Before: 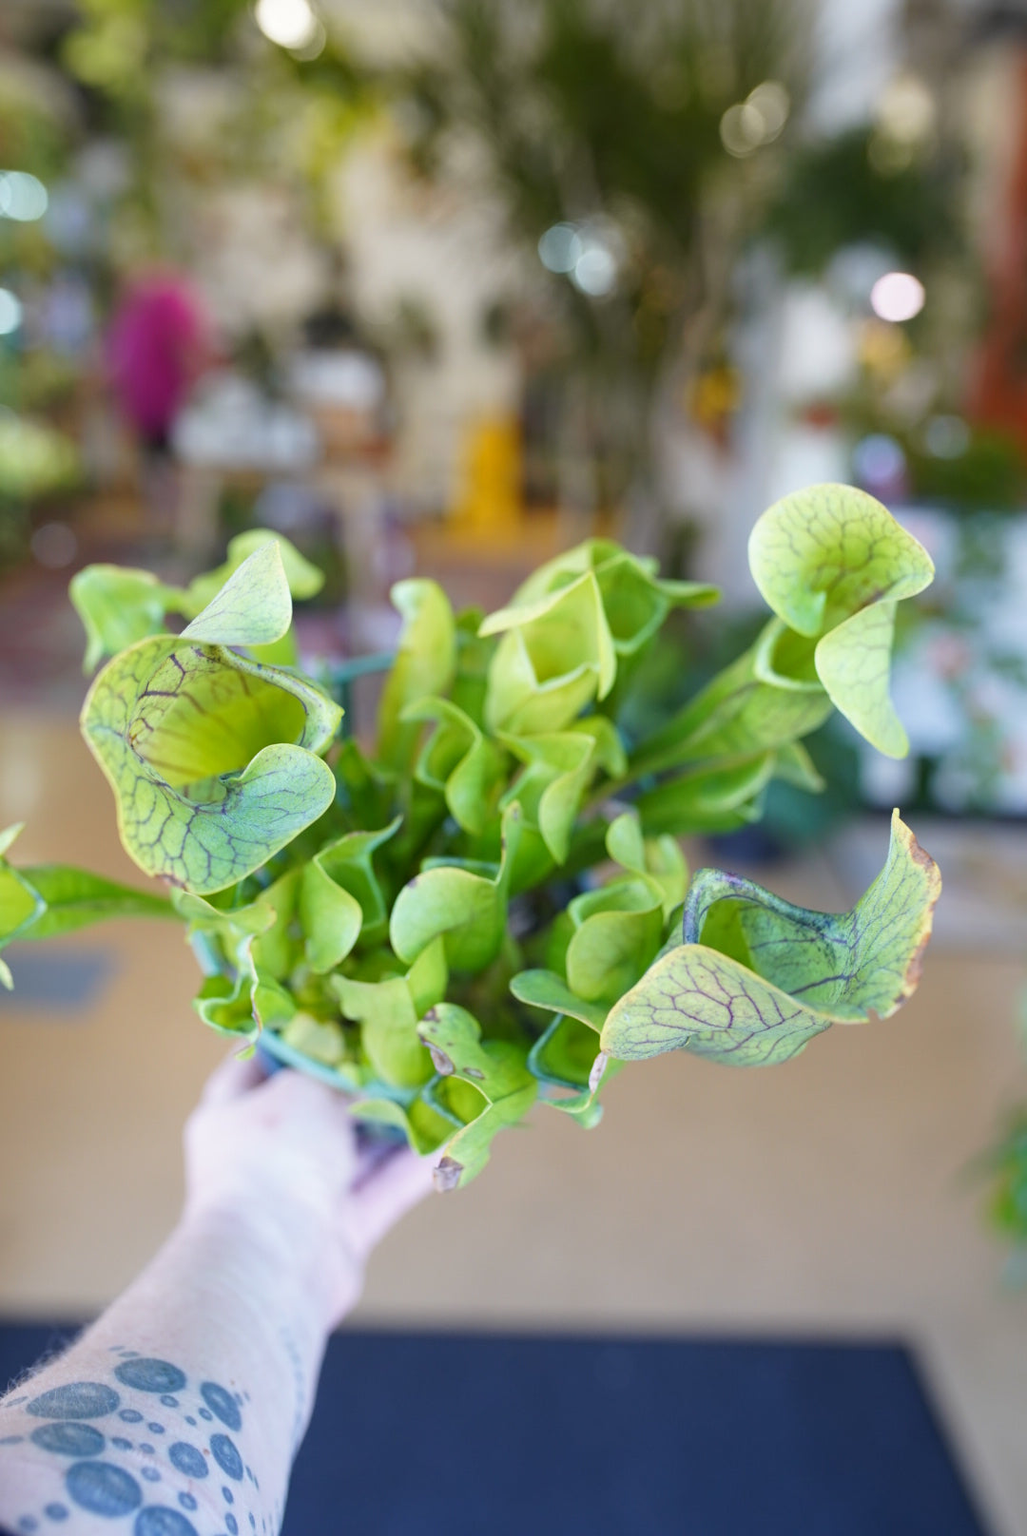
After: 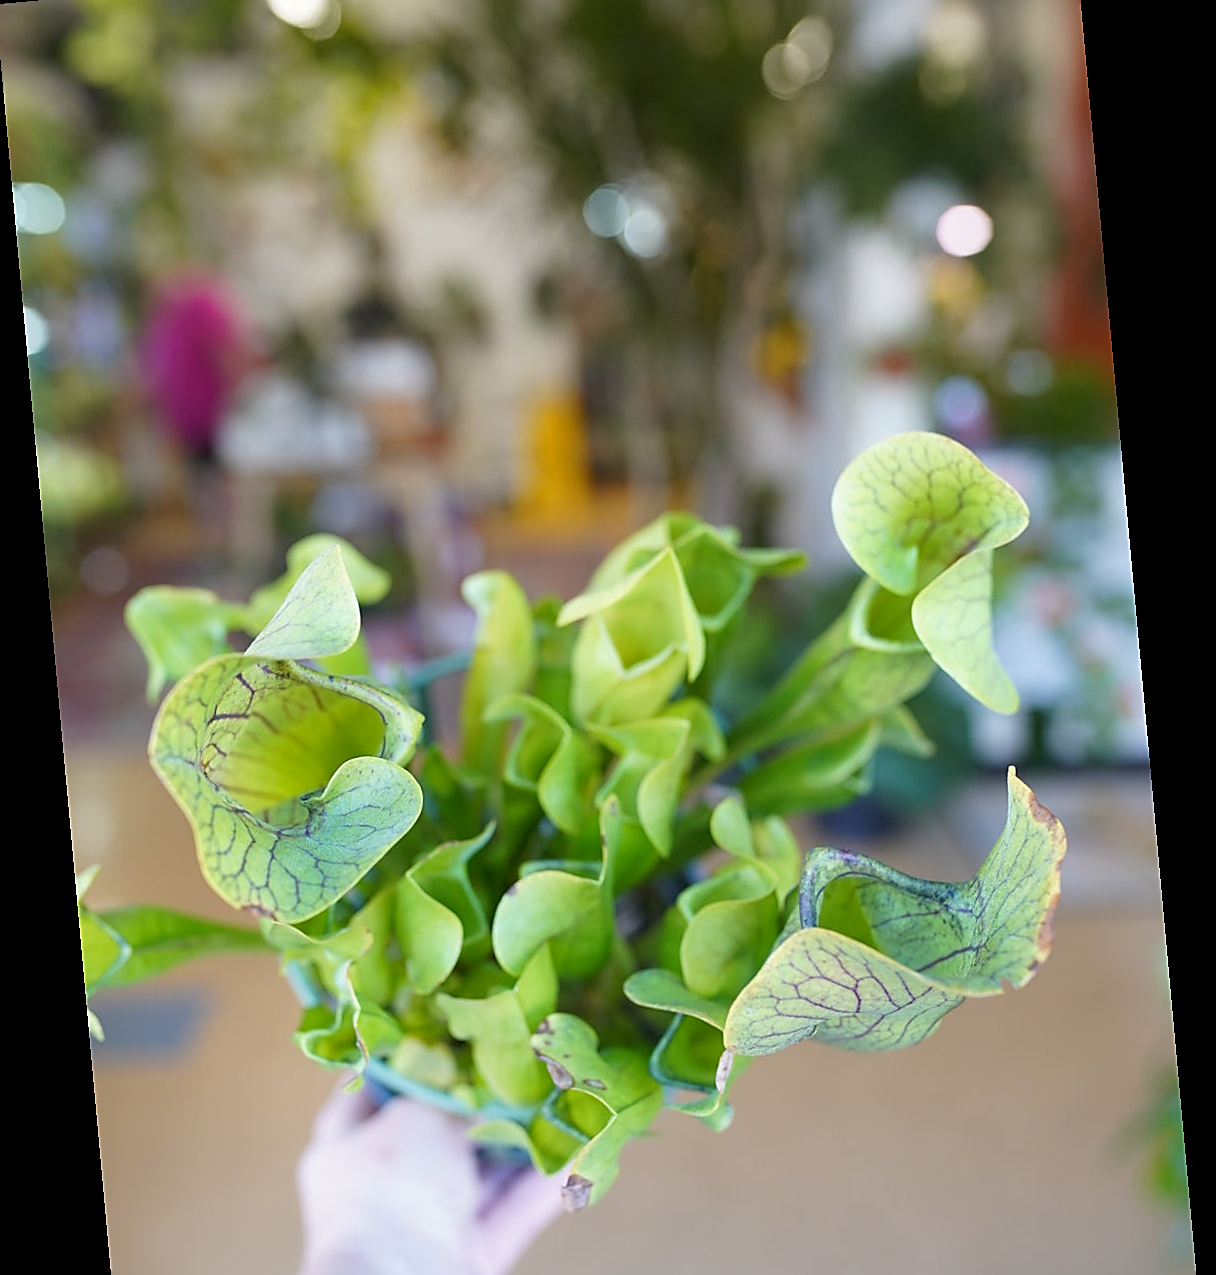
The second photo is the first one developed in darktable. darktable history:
crop: left 0.387%, top 5.469%, bottom 19.809%
sharpen: radius 1.4, amount 1.25, threshold 0.7
rotate and perspective: rotation -5.2°, automatic cropping off
